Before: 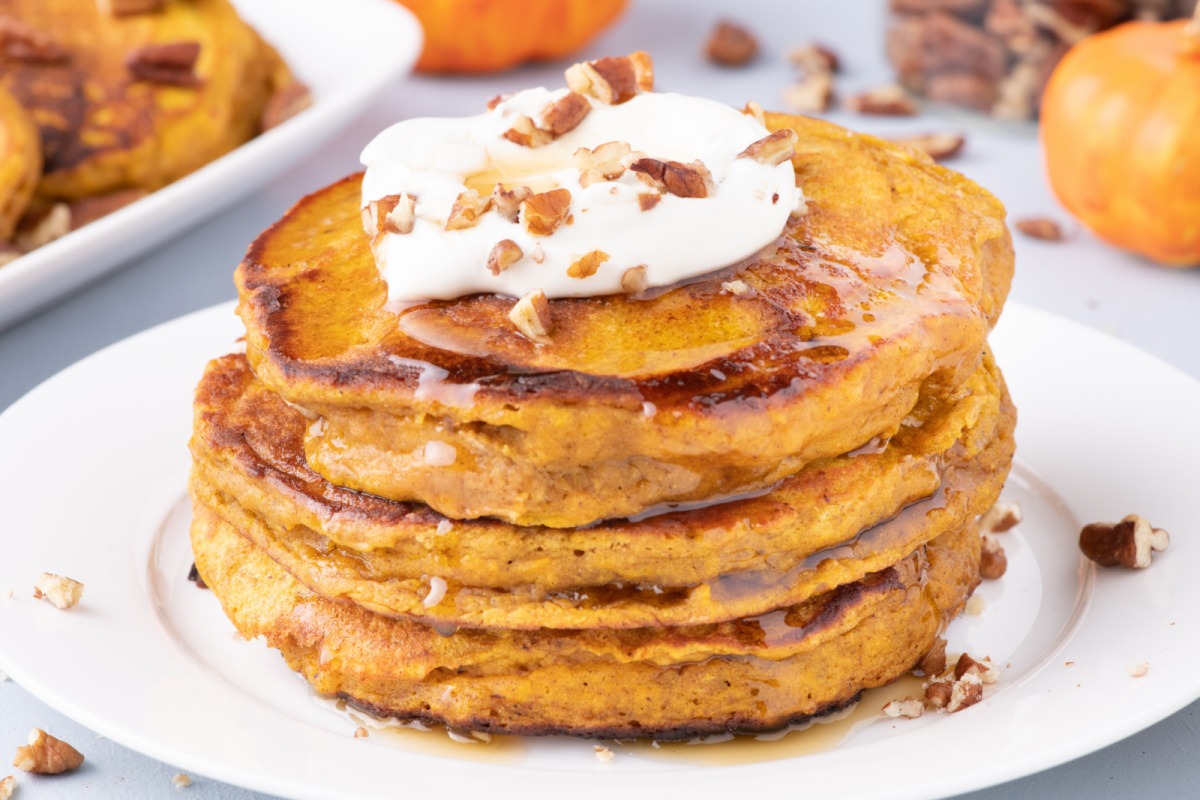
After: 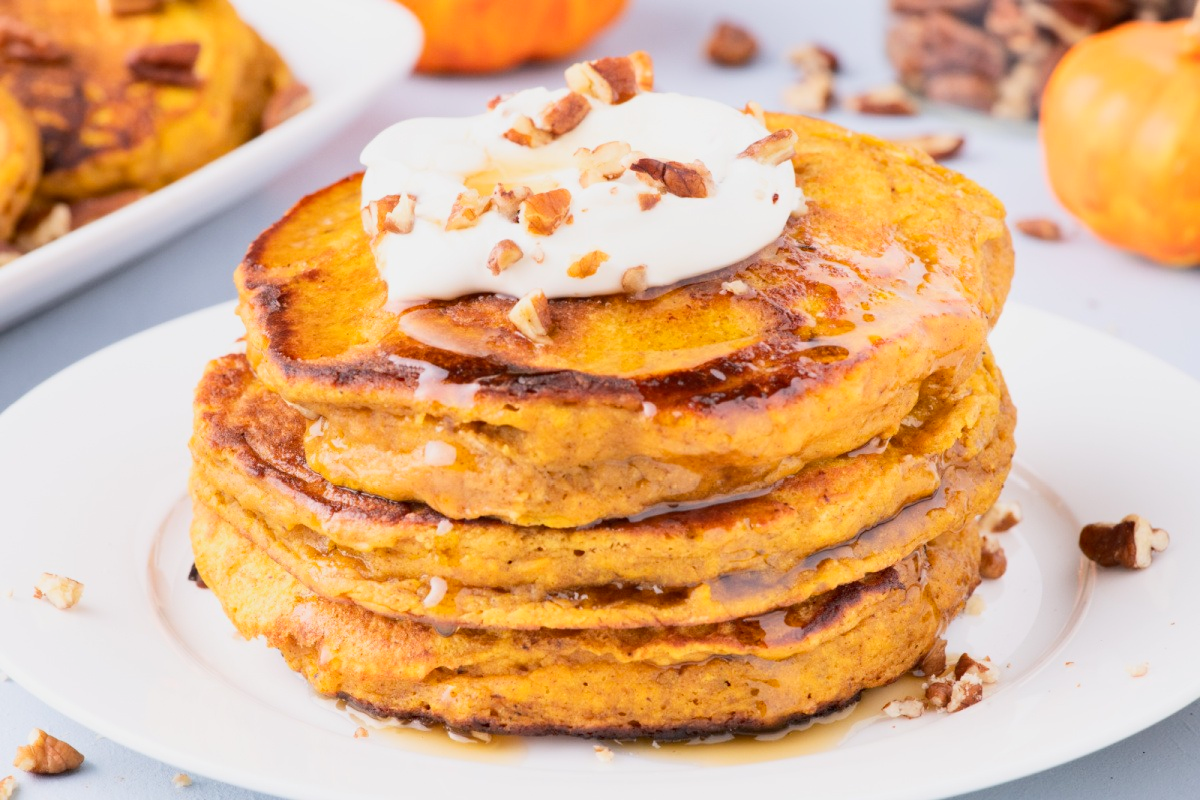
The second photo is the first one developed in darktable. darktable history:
haze removal: adaptive false
tone curve: curves: ch0 [(0, 0.013) (0.036, 0.045) (0.274, 0.286) (0.566, 0.623) (0.794, 0.827) (1, 0.953)]; ch1 [(0, 0) (0.389, 0.403) (0.462, 0.48) (0.499, 0.5) (0.524, 0.527) (0.57, 0.599) (0.626, 0.65) (0.761, 0.781) (1, 1)]; ch2 [(0, 0) (0.464, 0.478) (0.5, 0.501) (0.533, 0.542) (0.599, 0.613) (0.704, 0.731) (1, 1)], color space Lab, linked channels, preserve colors none
